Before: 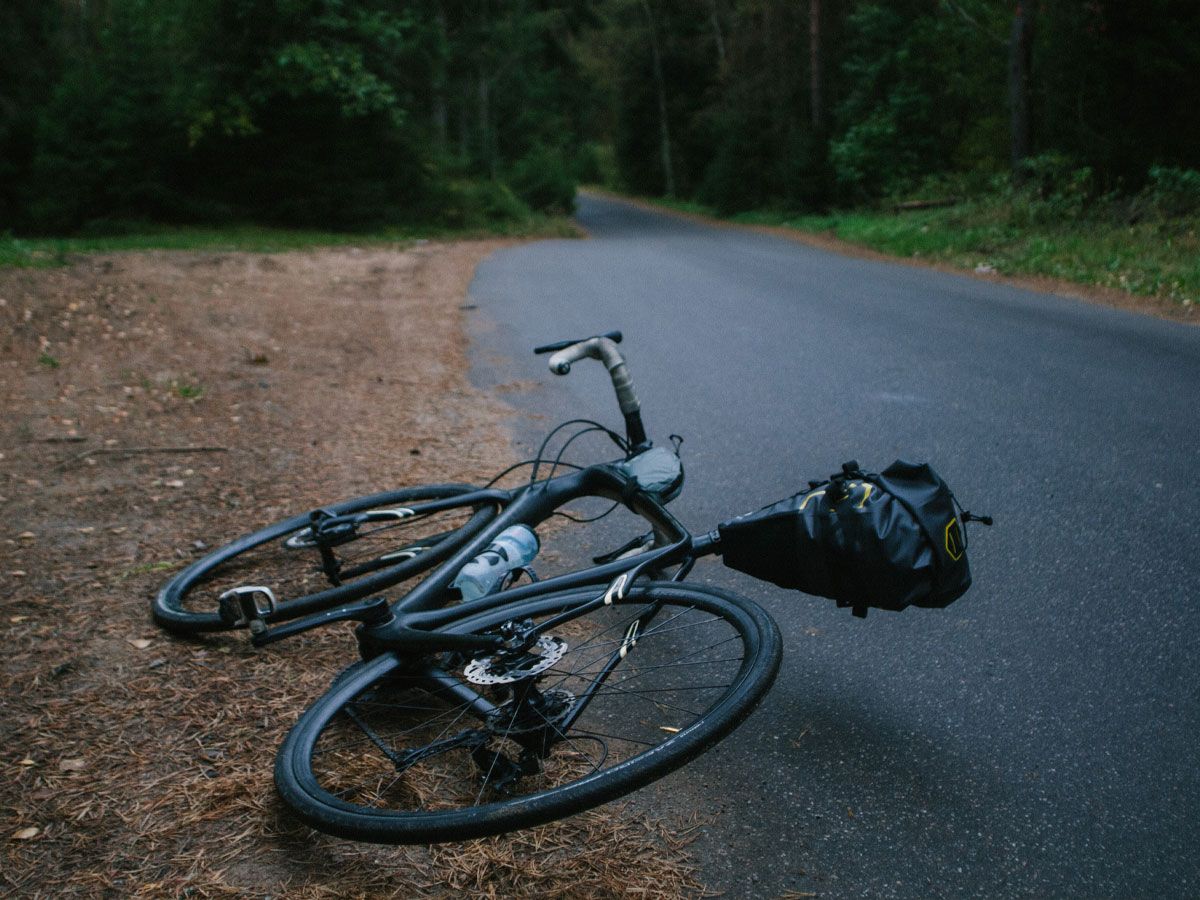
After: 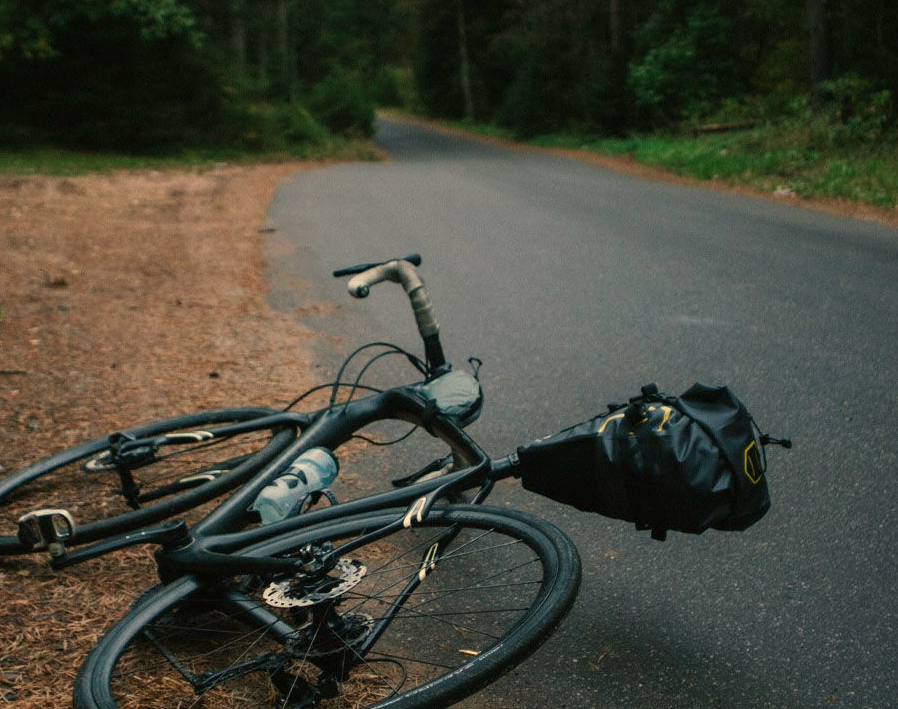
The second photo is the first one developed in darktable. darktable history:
white balance: red 1.138, green 0.996, blue 0.812
crop: left 16.768%, top 8.653%, right 8.362%, bottom 12.485%
